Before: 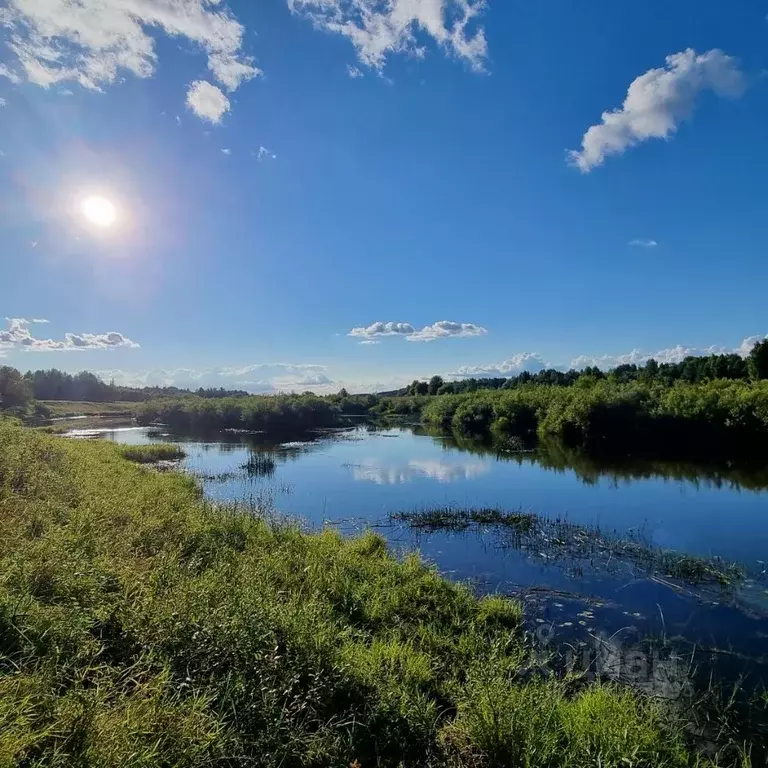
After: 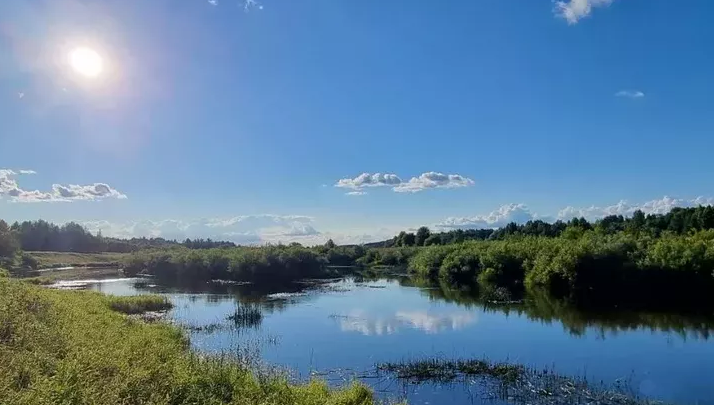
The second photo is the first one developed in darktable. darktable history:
crop: left 1.757%, top 19.431%, right 5.255%, bottom 27.811%
